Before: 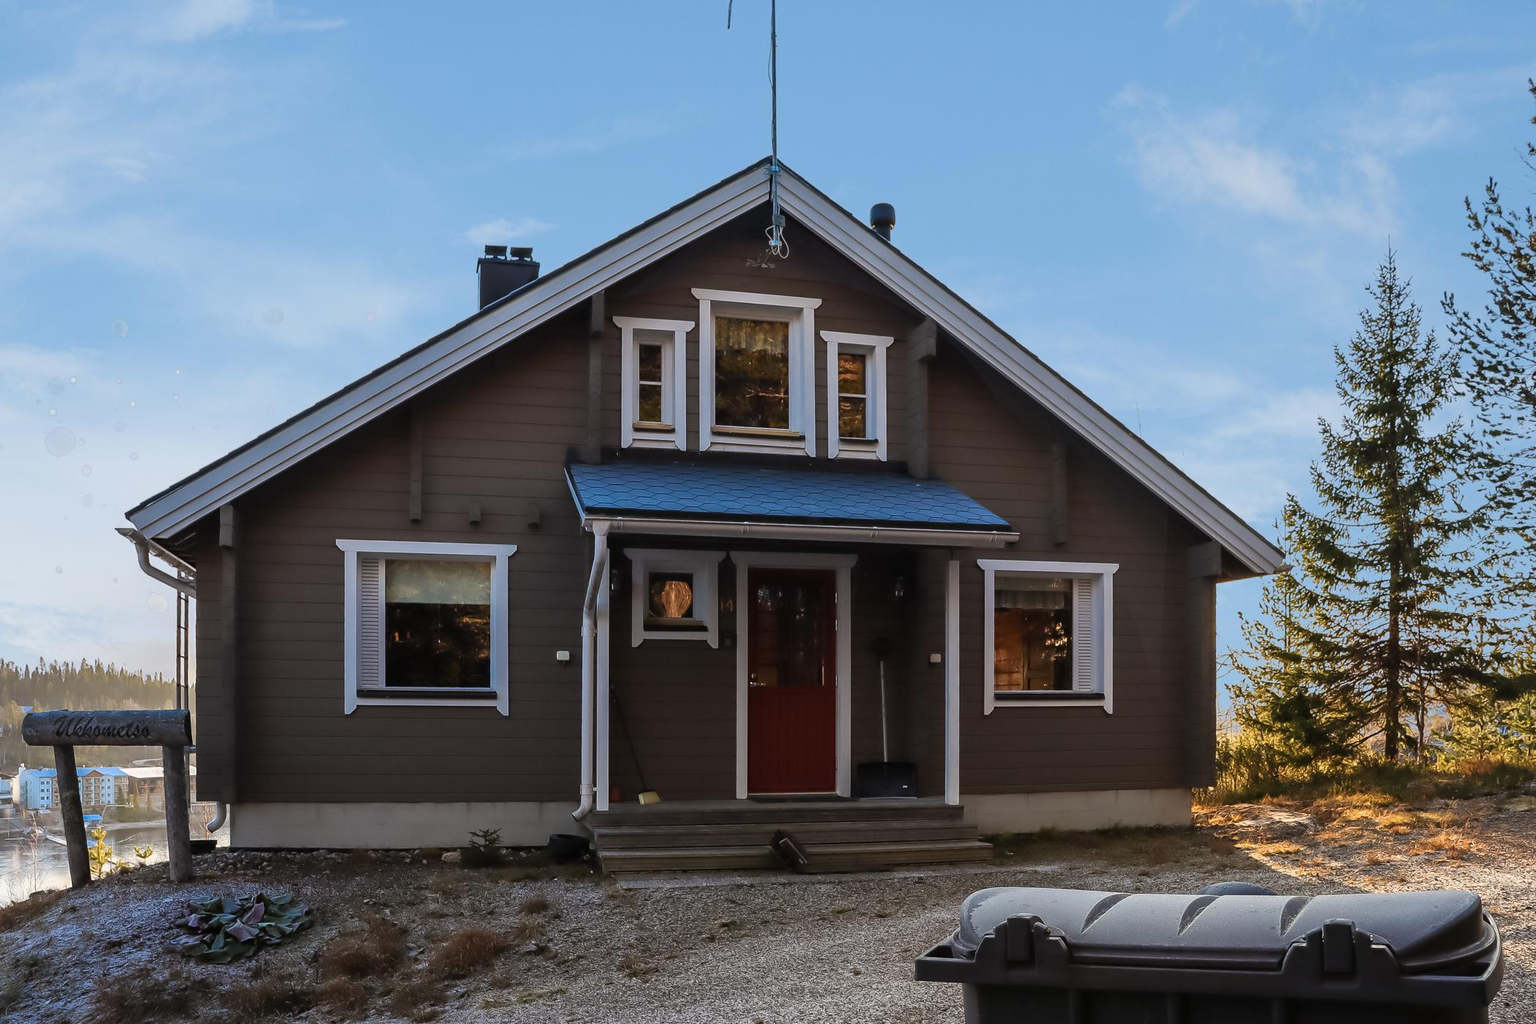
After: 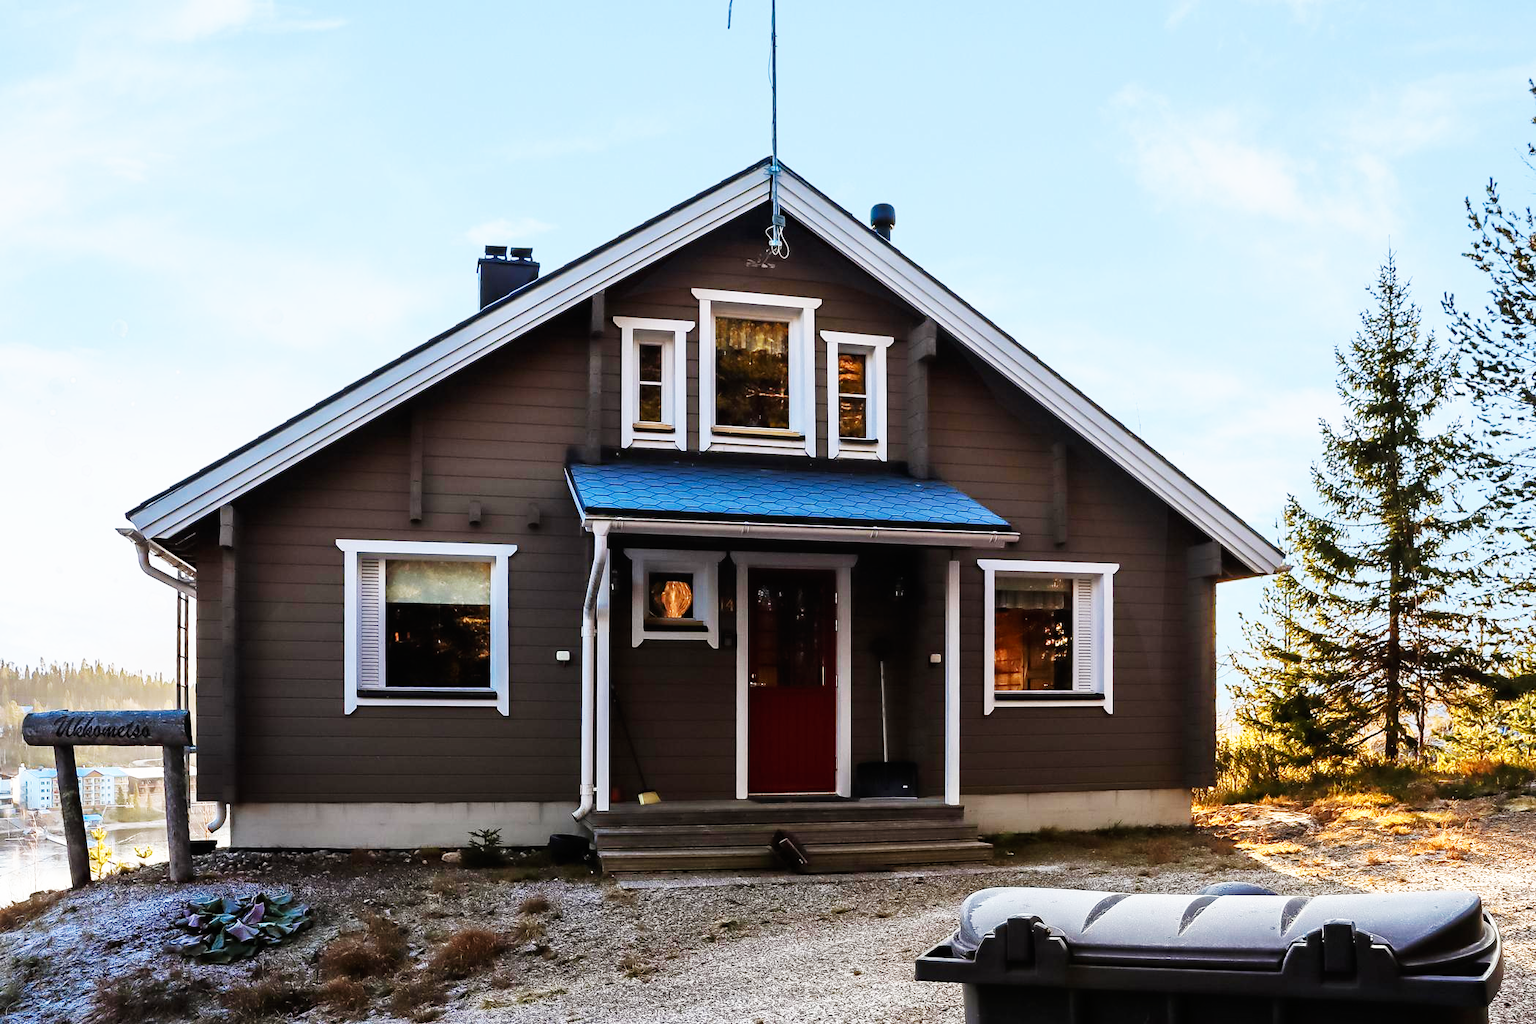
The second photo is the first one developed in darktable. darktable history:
exposure: black level correction 0.001, compensate highlight preservation false
base curve: curves: ch0 [(0, 0) (0.007, 0.004) (0.027, 0.03) (0.046, 0.07) (0.207, 0.54) (0.442, 0.872) (0.673, 0.972) (1, 1)], preserve colors none
shadows and highlights: radius 331.84, shadows 53.55, highlights -100, compress 94.63%, highlights color adjustment 73.23%, soften with gaussian
